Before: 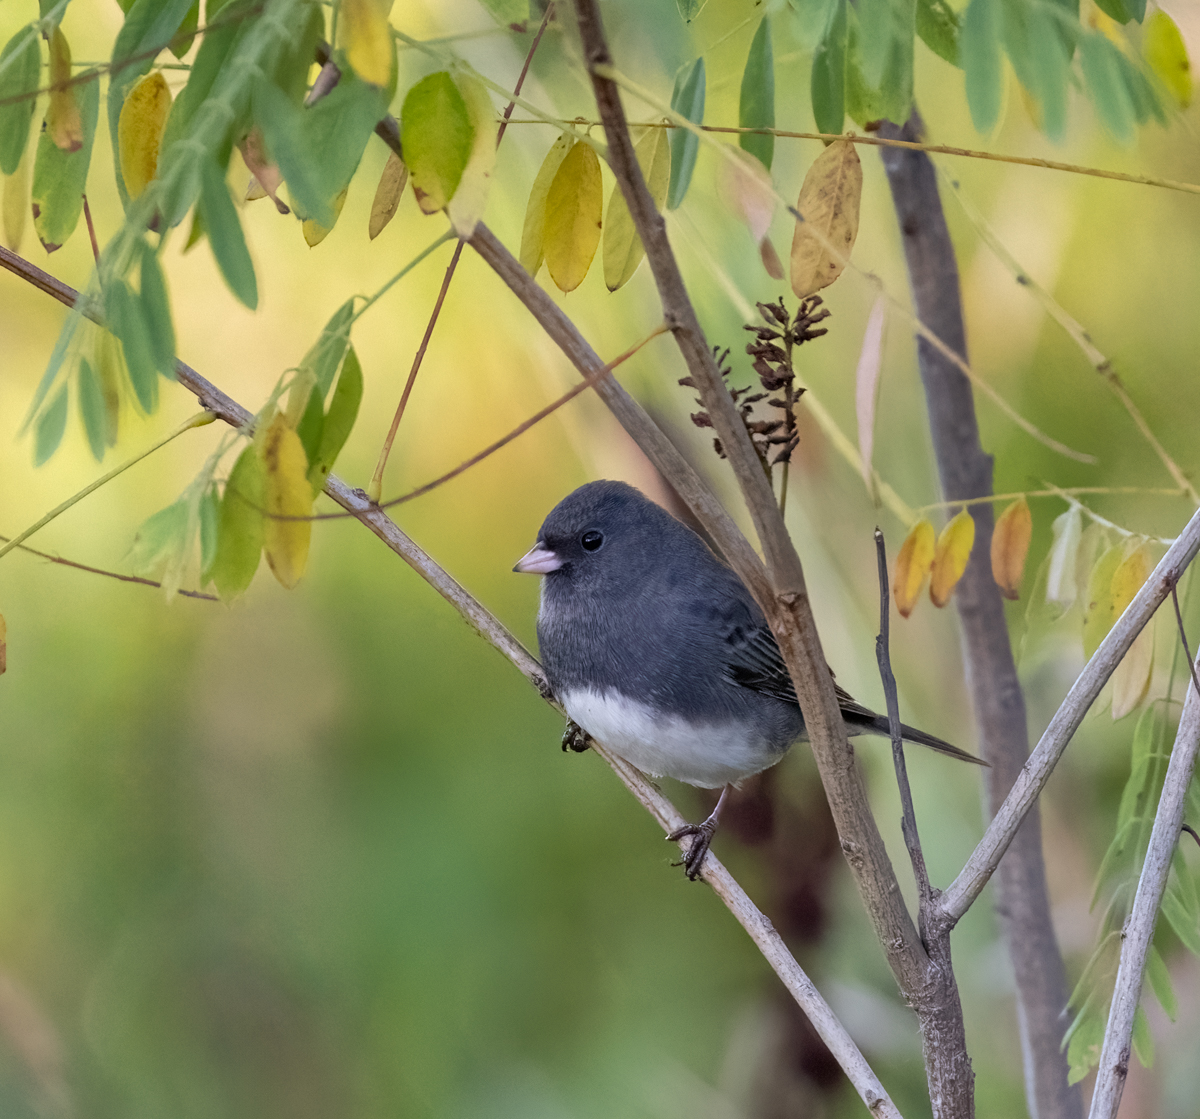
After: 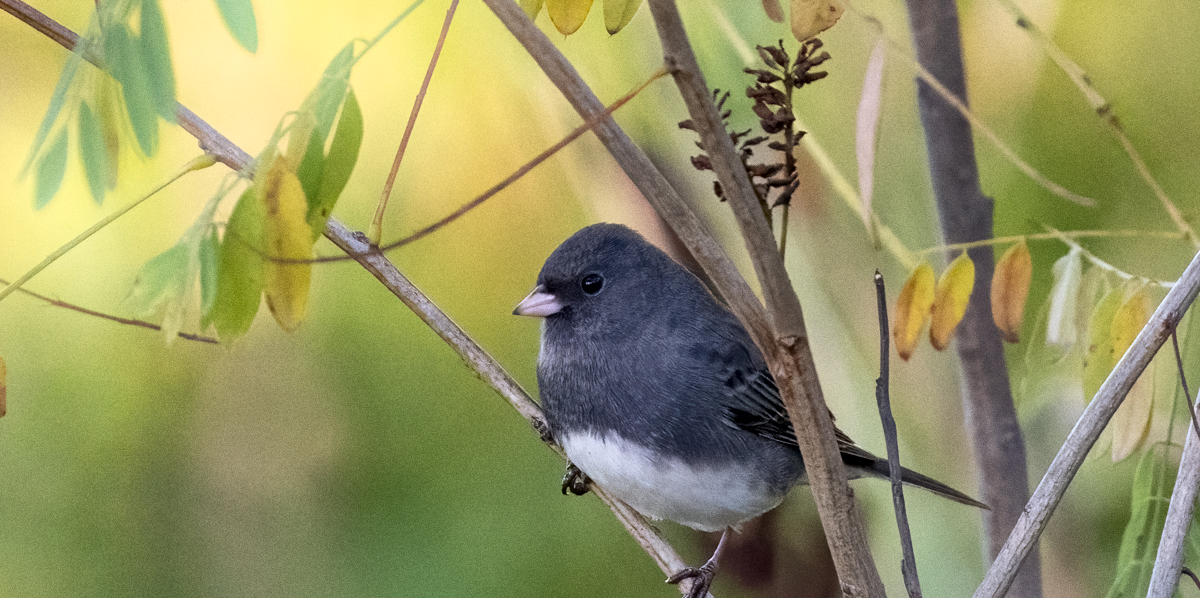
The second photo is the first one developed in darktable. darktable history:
grain: coarseness 0.09 ISO
local contrast: mode bilateral grid, contrast 20, coarseness 50, detail 140%, midtone range 0.2
crop and rotate: top 23.043%, bottom 23.437%
bloom: size 16%, threshold 98%, strength 20%
